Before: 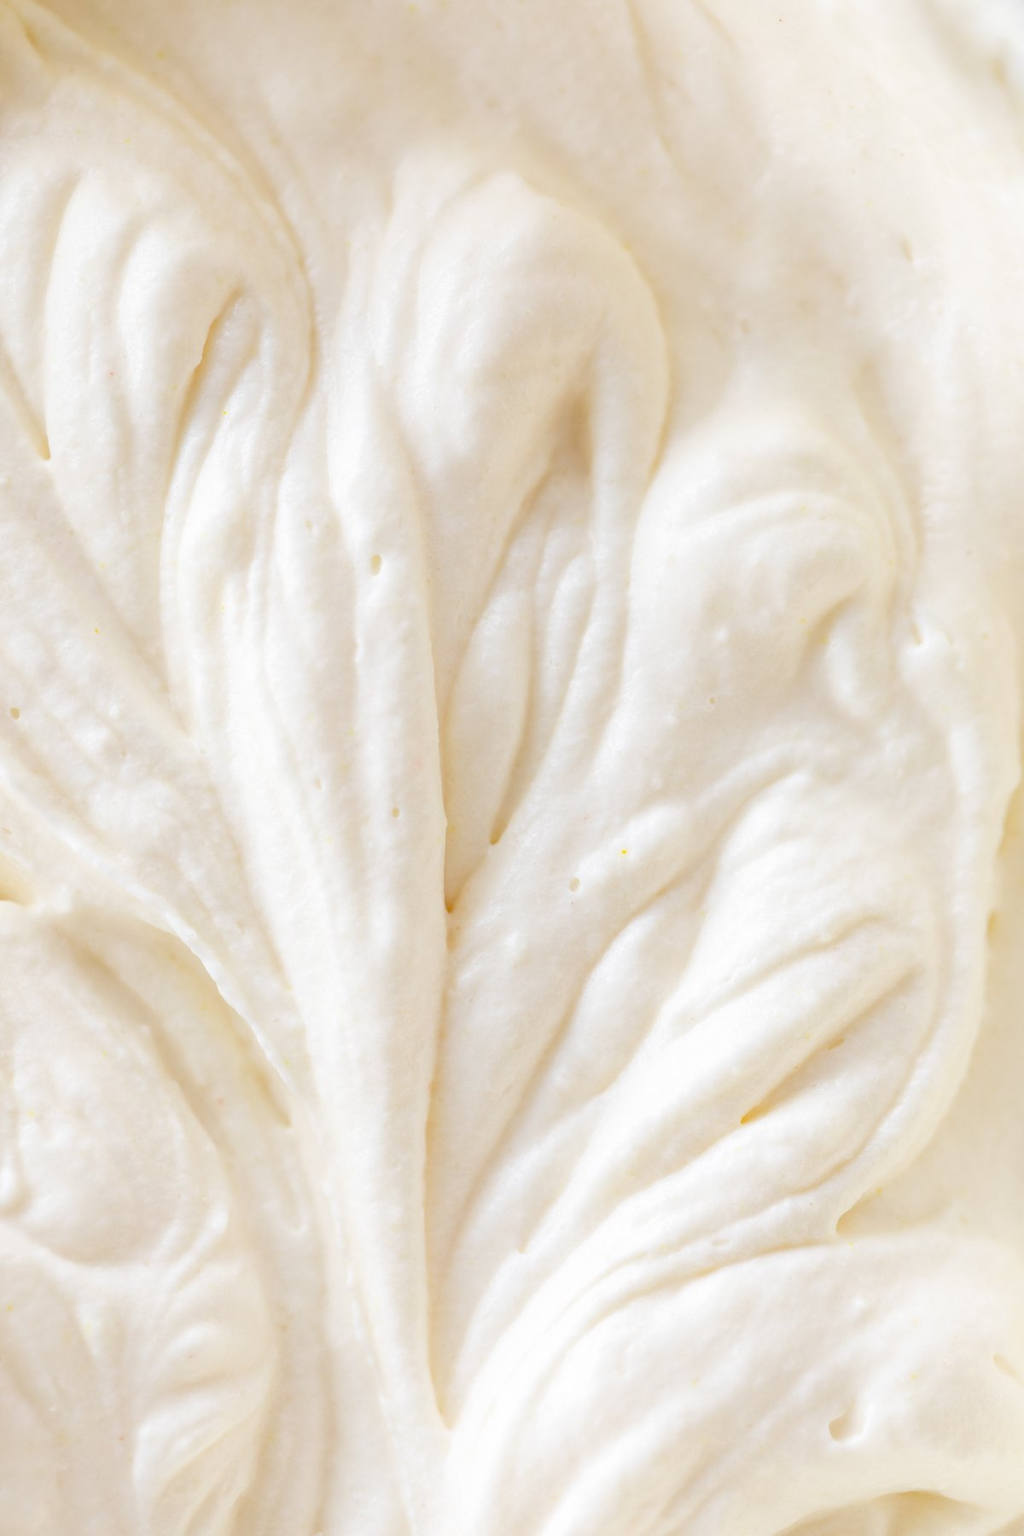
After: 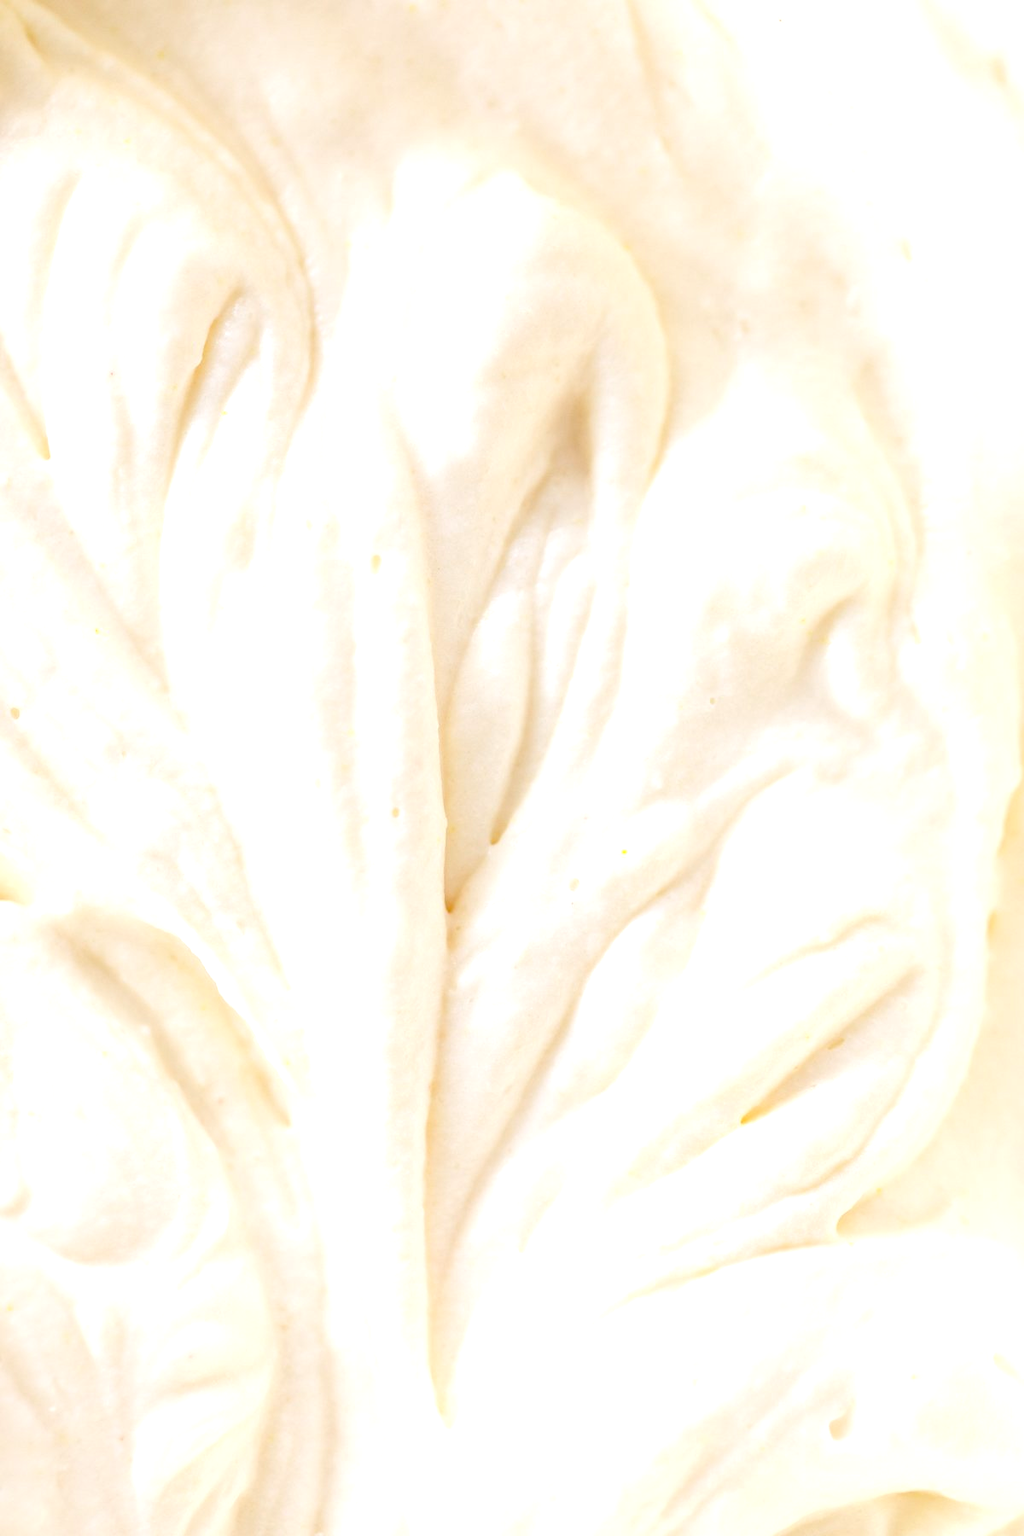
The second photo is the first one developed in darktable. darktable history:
exposure: black level correction -0.002, exposure 0.532 EV, compensate highlight preservation false
